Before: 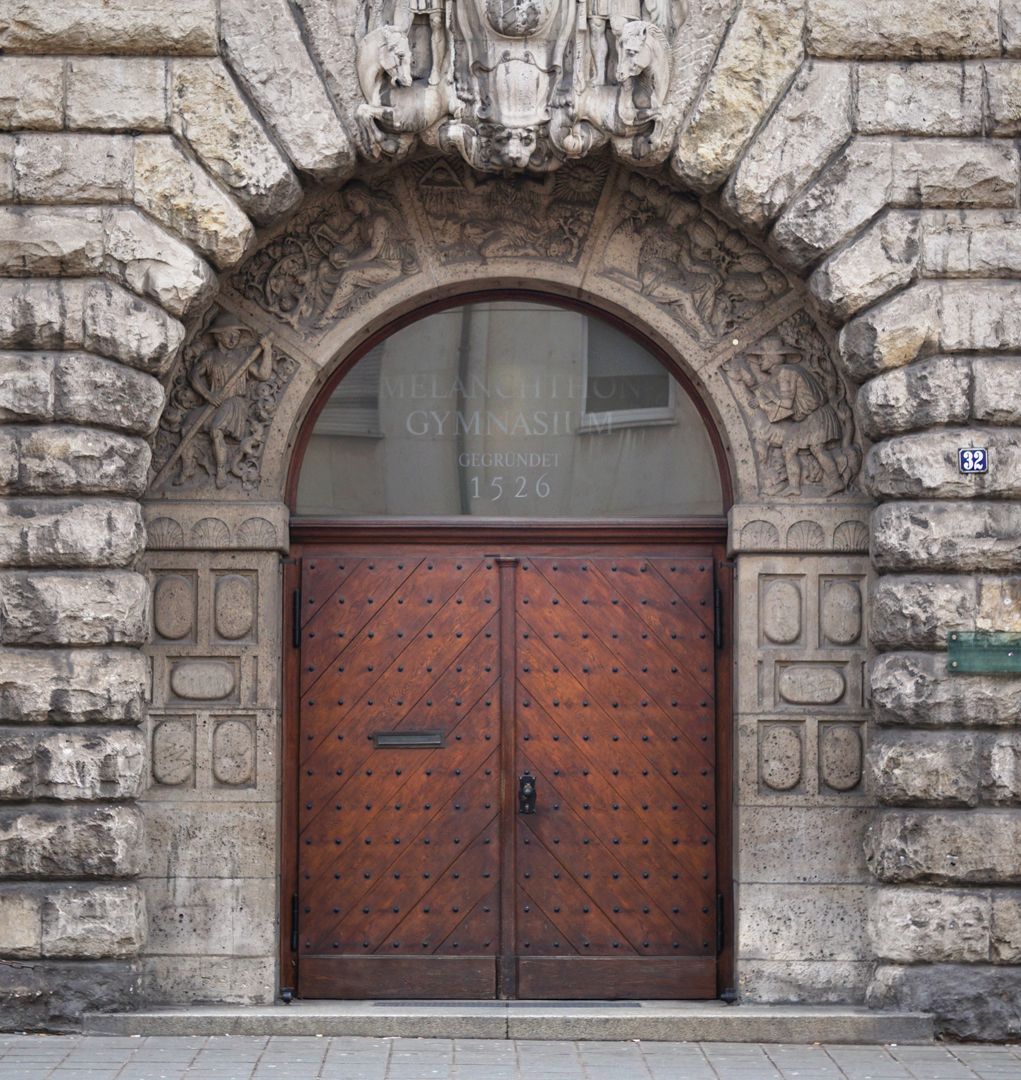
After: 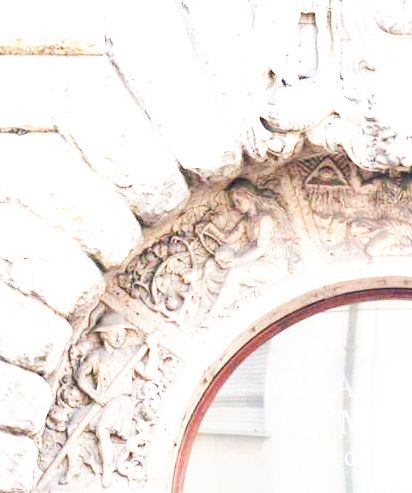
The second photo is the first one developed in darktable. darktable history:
exposure: black level correction 0, exposure 2.305 EV, compensate highlight preservation false
base curve: curves: ch0 [(0, 0) (0.007, 0.004) (0.027, 0.03) (0.046, 0.07) (0.207, 0.54) (0.442, 0.872) (0.673, 0.972) (1, 1)], preserve colors none
crop and rotate: left 11.285%, top 0.095%, right 48.296%, bottom 54.182%
